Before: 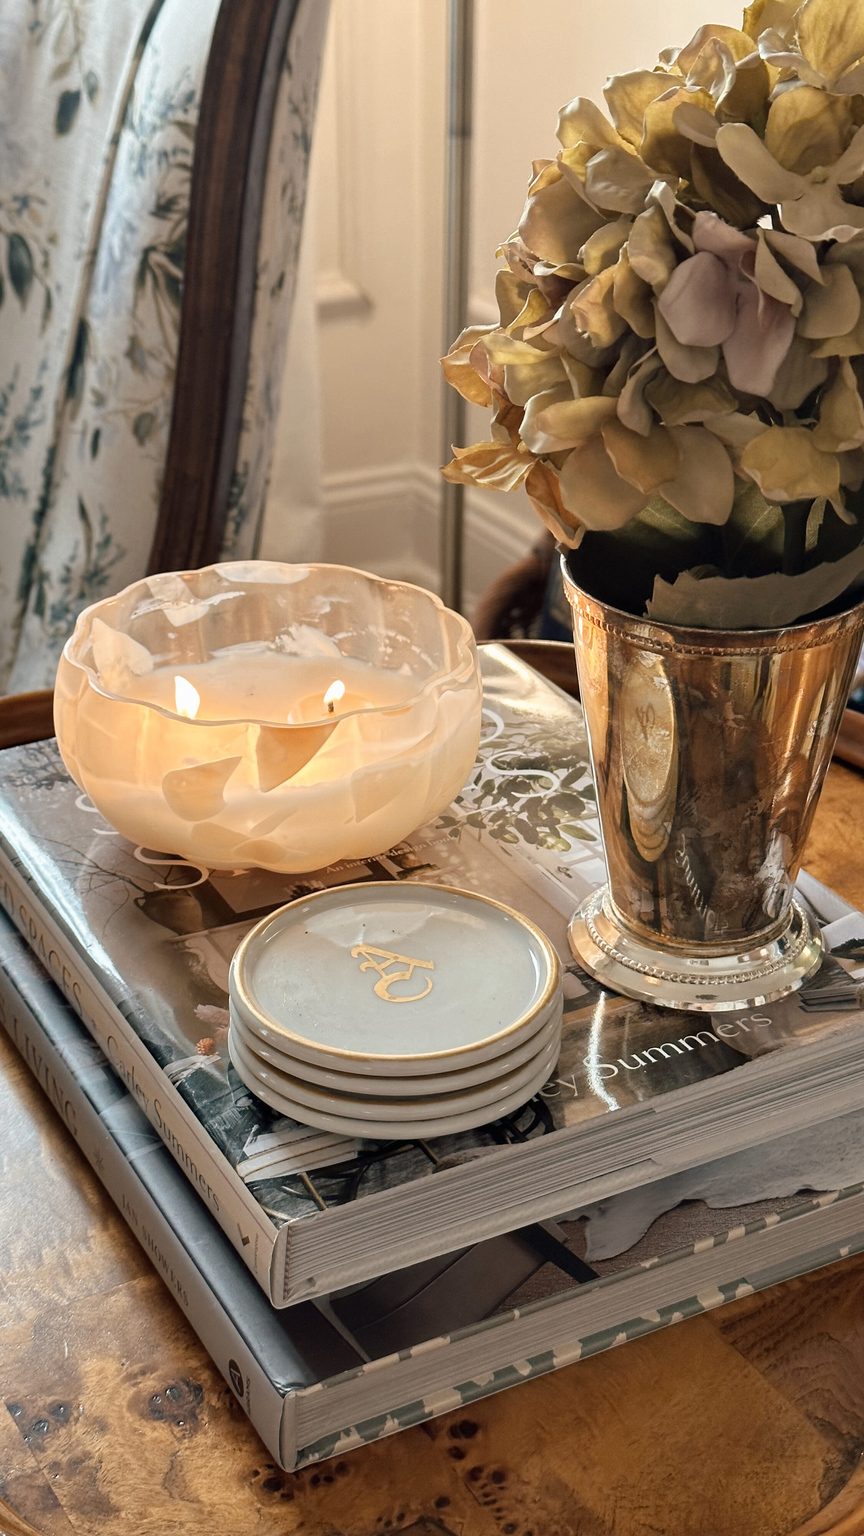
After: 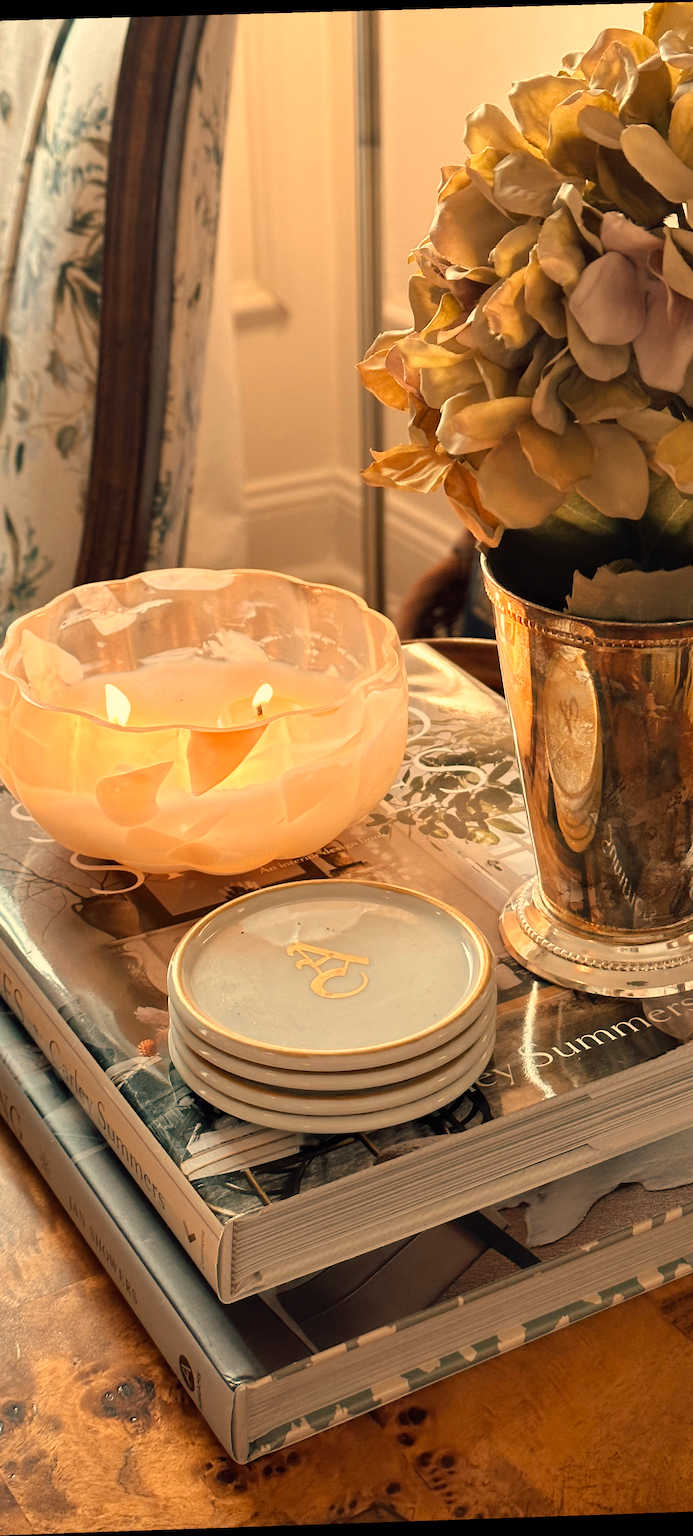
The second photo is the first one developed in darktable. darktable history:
crop: left 9.88%, right 12.664%
rotate and perspective: rotation -1.77°, lens shift (horizontal) 0.004, automatic cropping off
white balance: red 1.123, blue 0.83
